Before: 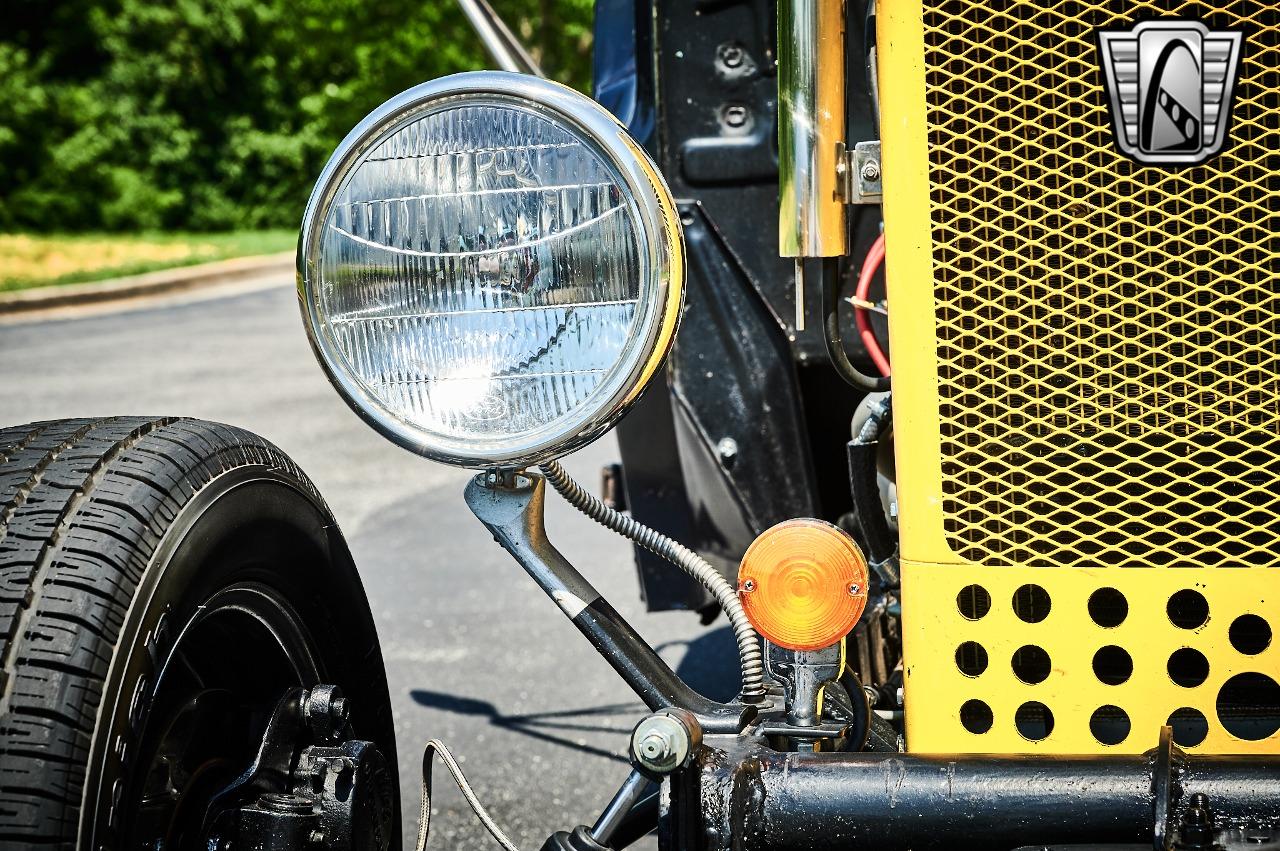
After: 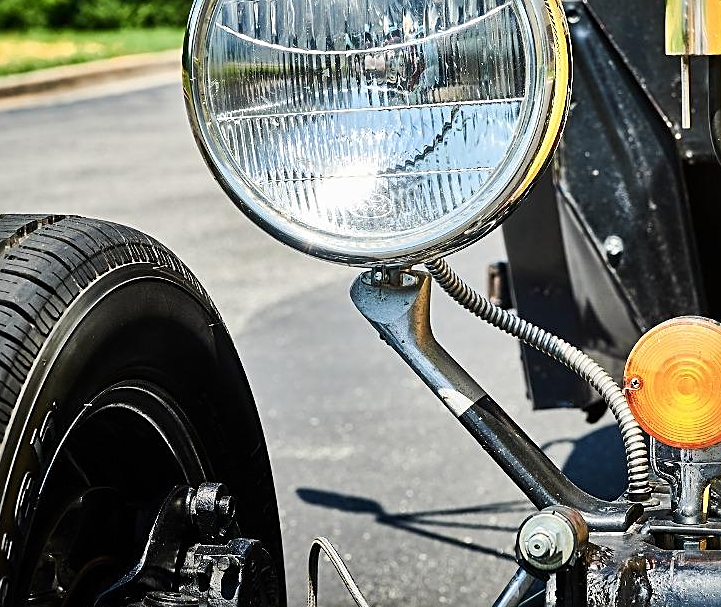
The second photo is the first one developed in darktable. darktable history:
crop: left 8.966%, top 23.852%, right 34.699%, bottom 4.703%
sharpen: on, module defaults
